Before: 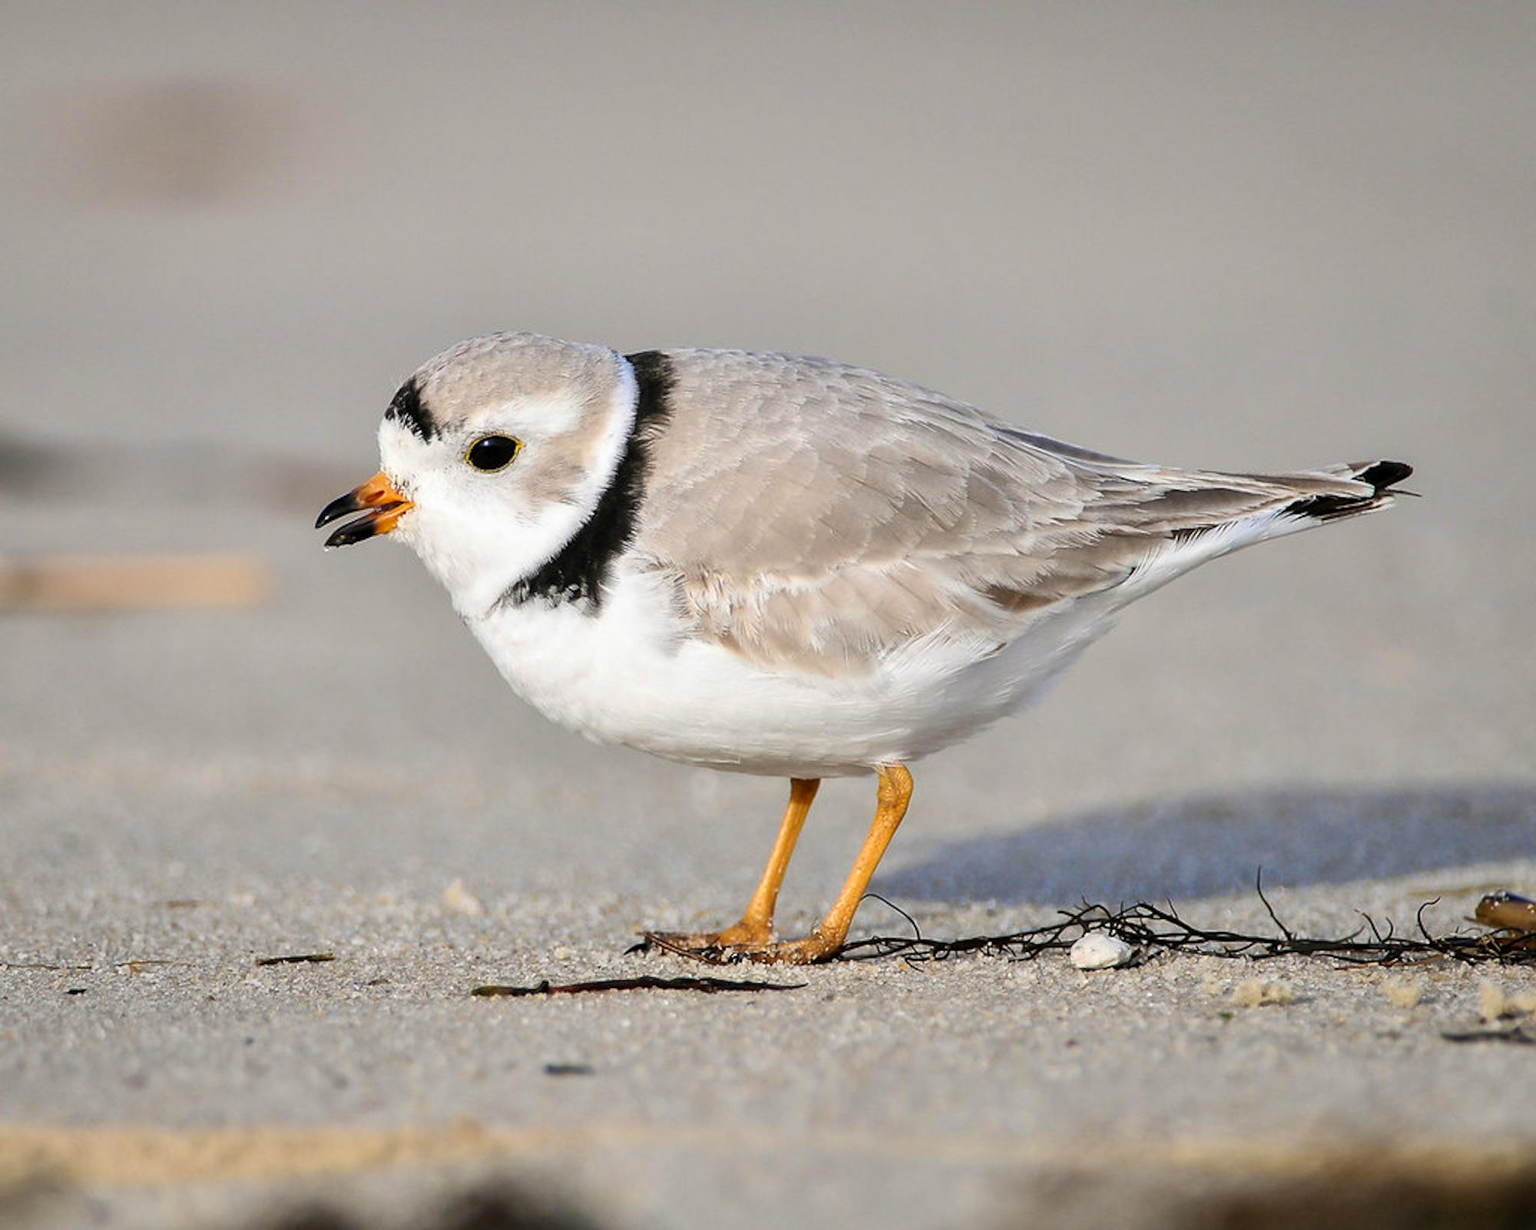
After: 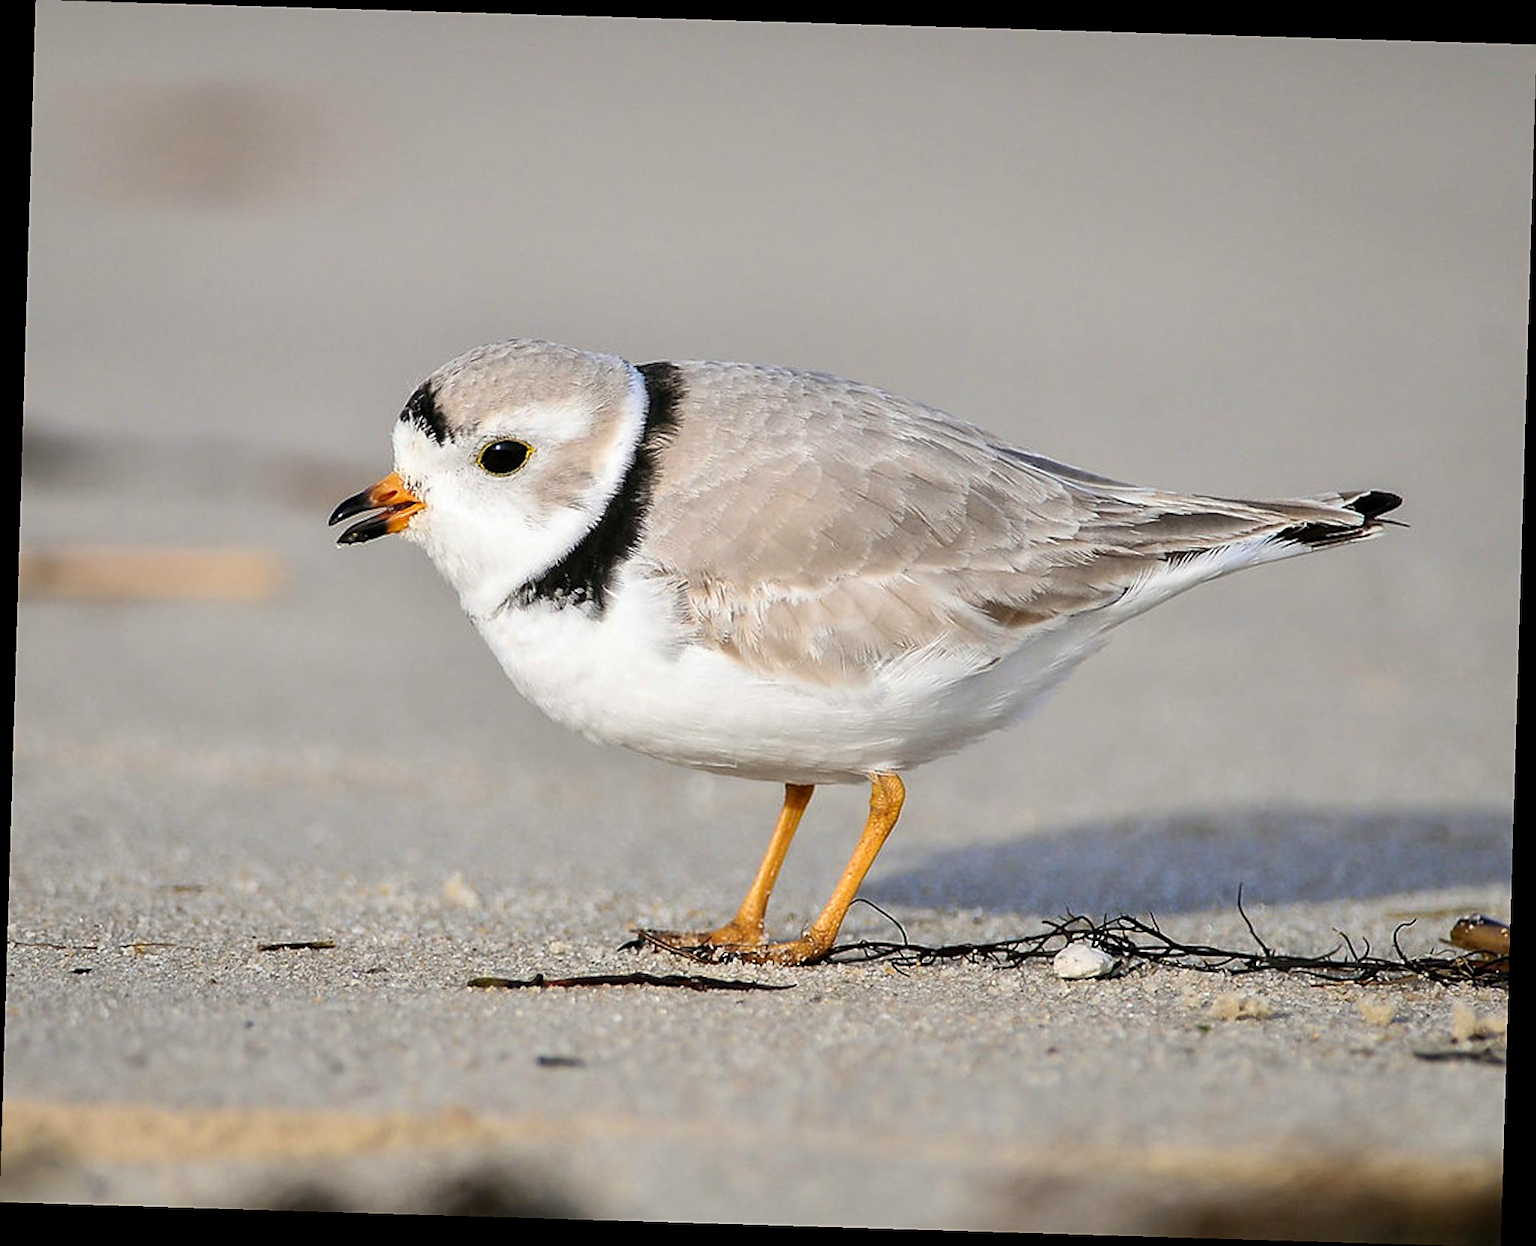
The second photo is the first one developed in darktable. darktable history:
rotate and perspective: rotation 1.72°, automatic cropping off
white balance: emerald 1
sharpen: on, module defaults
